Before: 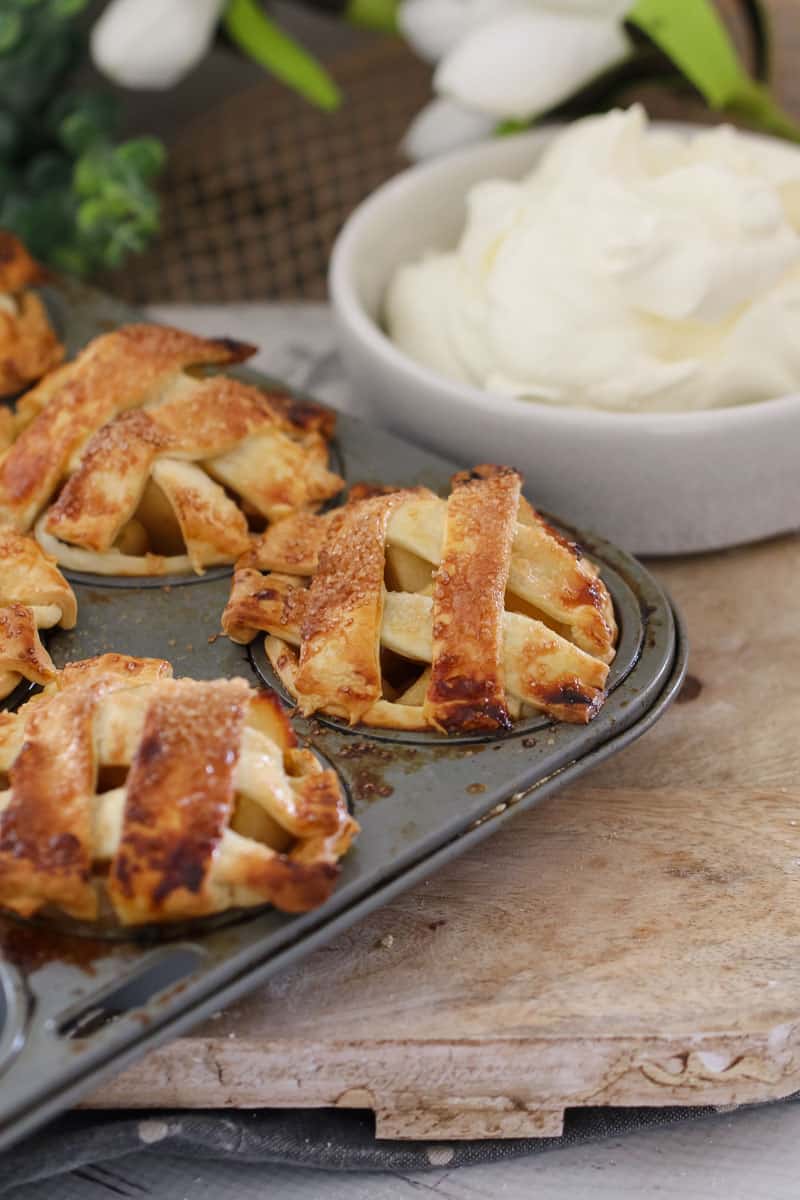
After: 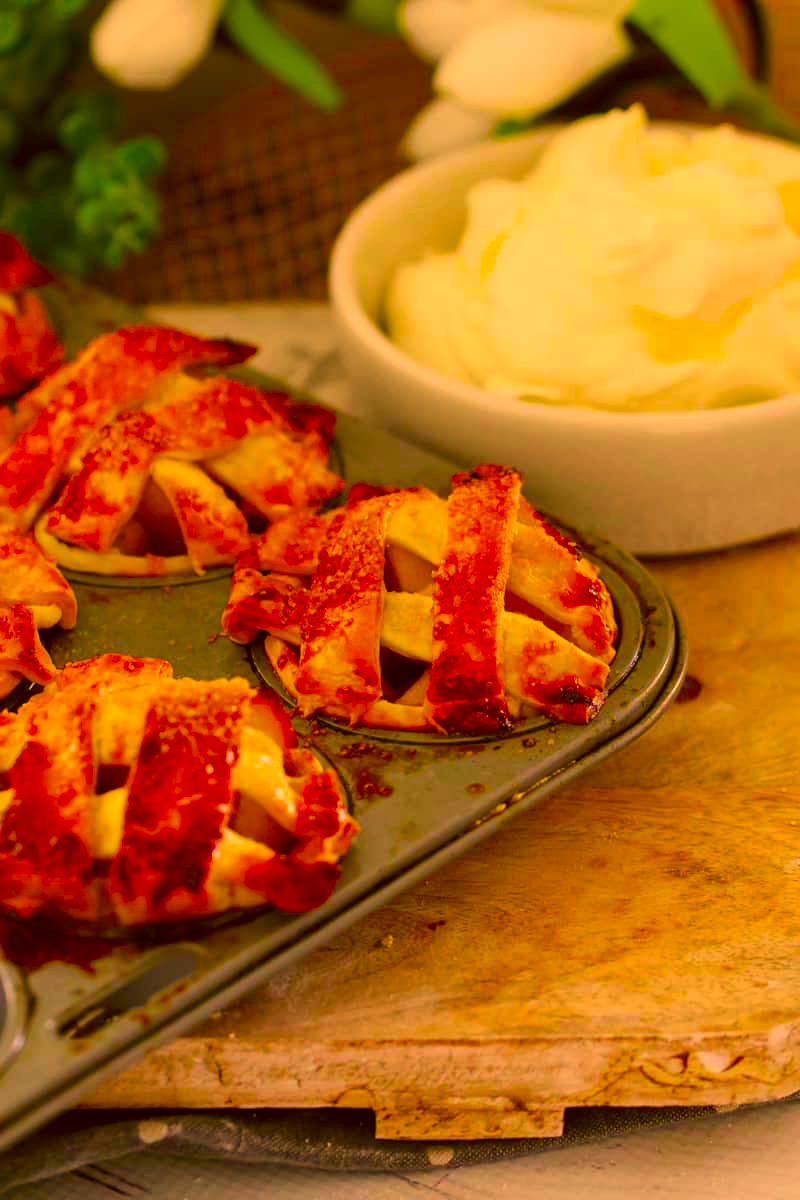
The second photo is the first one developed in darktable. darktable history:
color correction: highlights a* 11.18, highlights b* 29.91, shadows a* 2.7, shadows b* 17.76, saturation 1.76
color balance rgb: highlights gain › chroma 0.561%, highlights gain › hue 55.65°, global offset › luminance -0.251%, perceptual saturation grading › global saturation 19.863%, saturation formula JzAzBz (2021)
